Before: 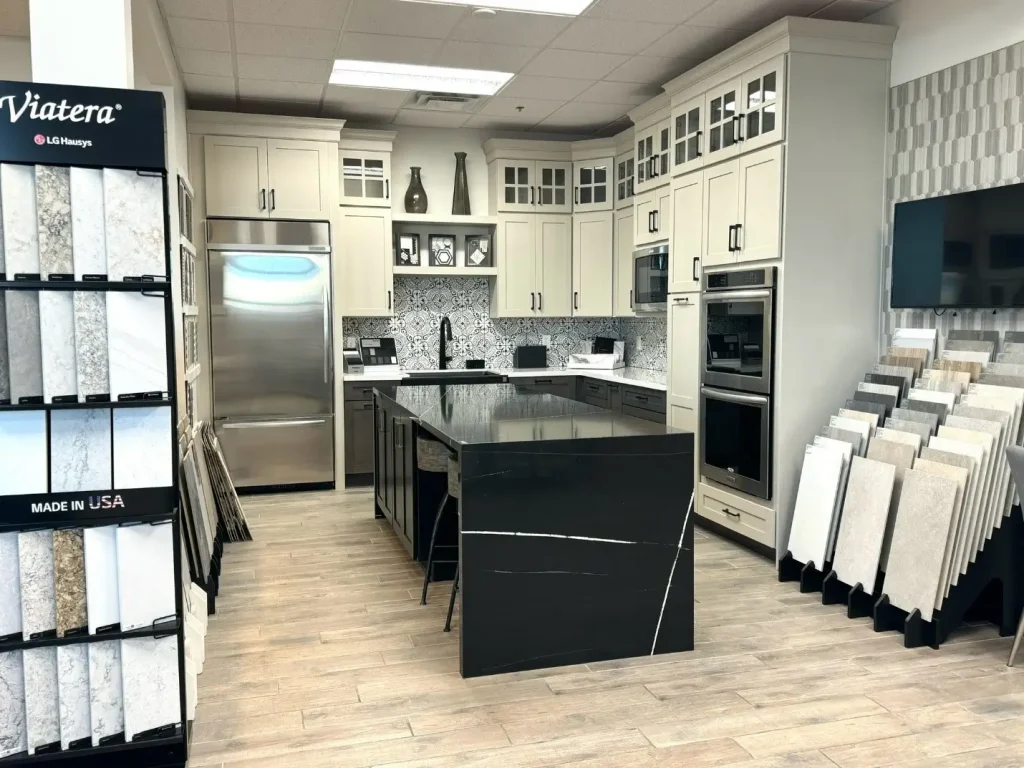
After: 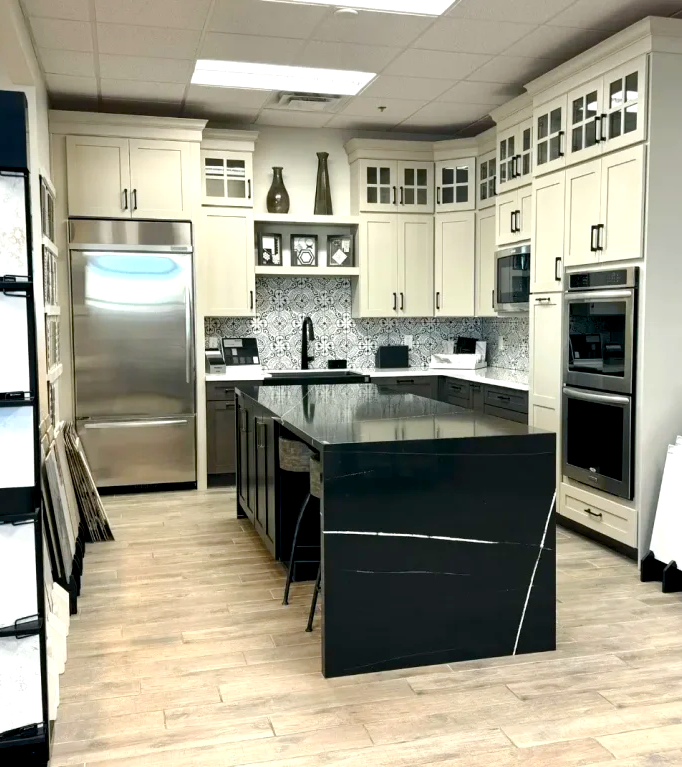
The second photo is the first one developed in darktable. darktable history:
crop and rotate: left 13.537%, right 19.796%
color balance rgb: global offset › luminance -0.51%, perceptual saturation grading › global saturation 27.53%, perceptual saturation grading › highlights -25%, perceptual saturation grading › shadows 25%, perceptual brilliance grading › highlights 6.62%, perceptual brilliance grading › mid-tones 17.07%, perceptual brilliance grading › shadows -5.23%
